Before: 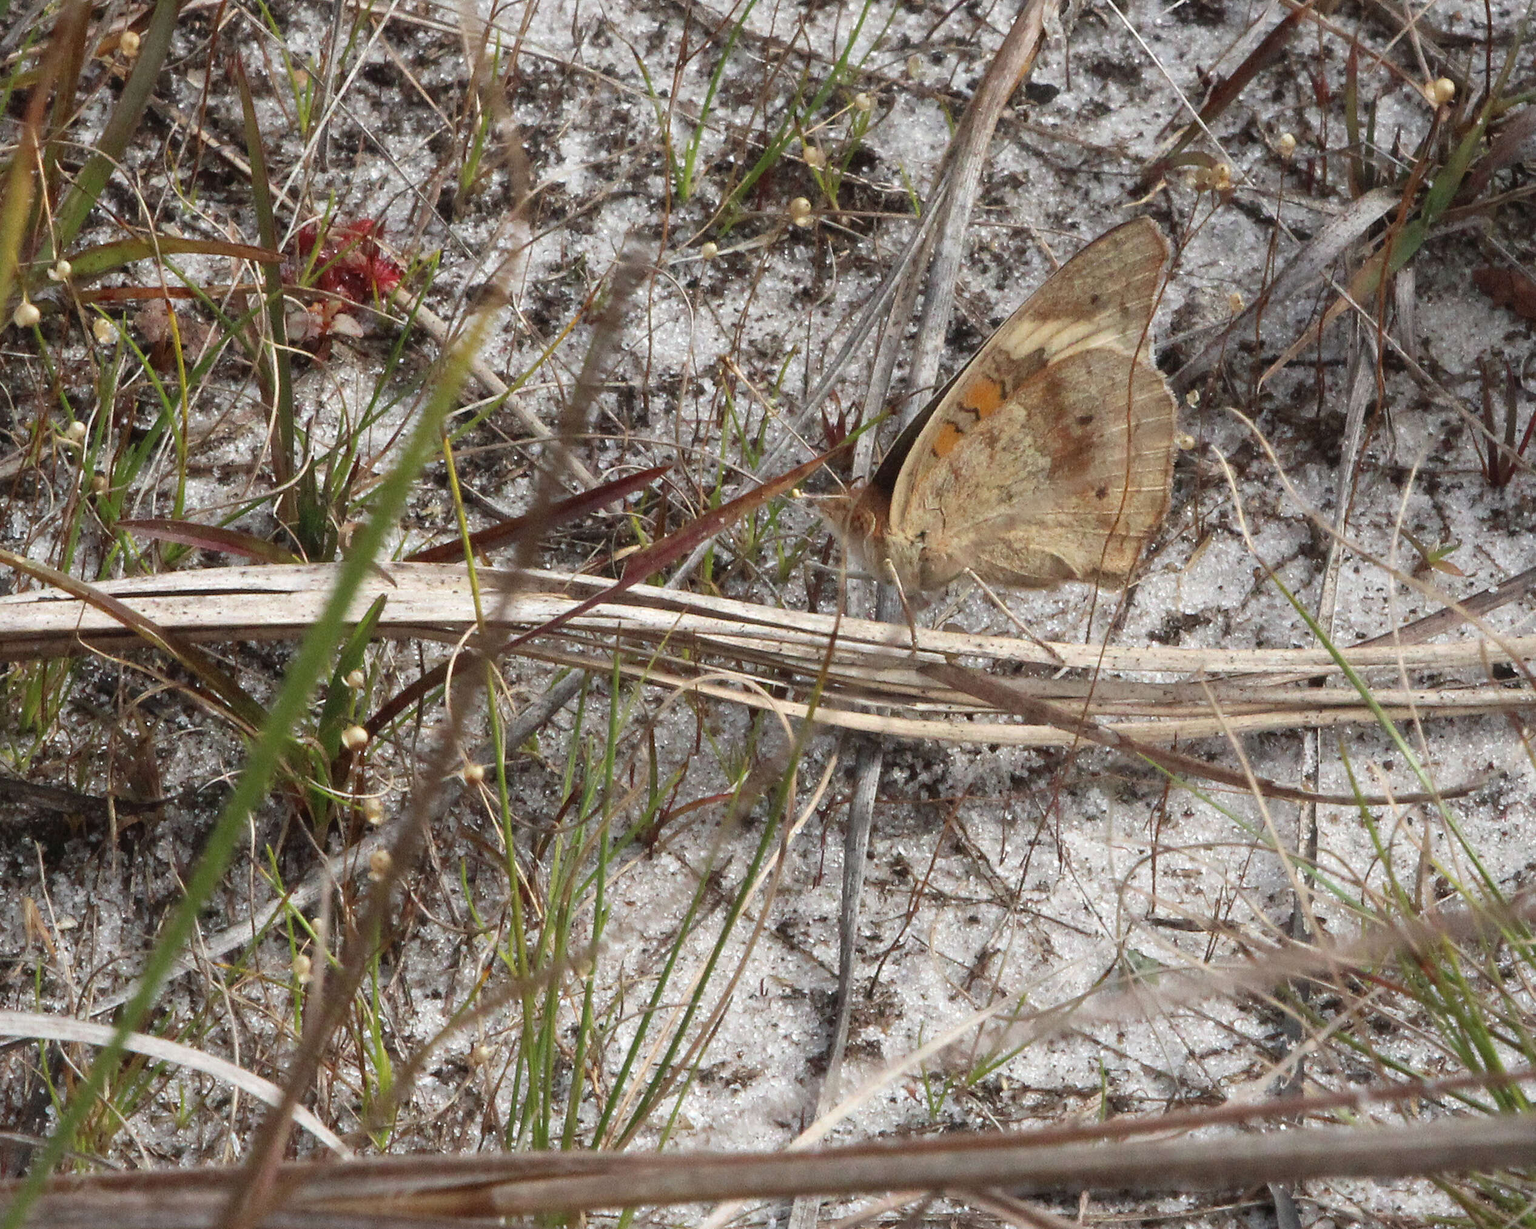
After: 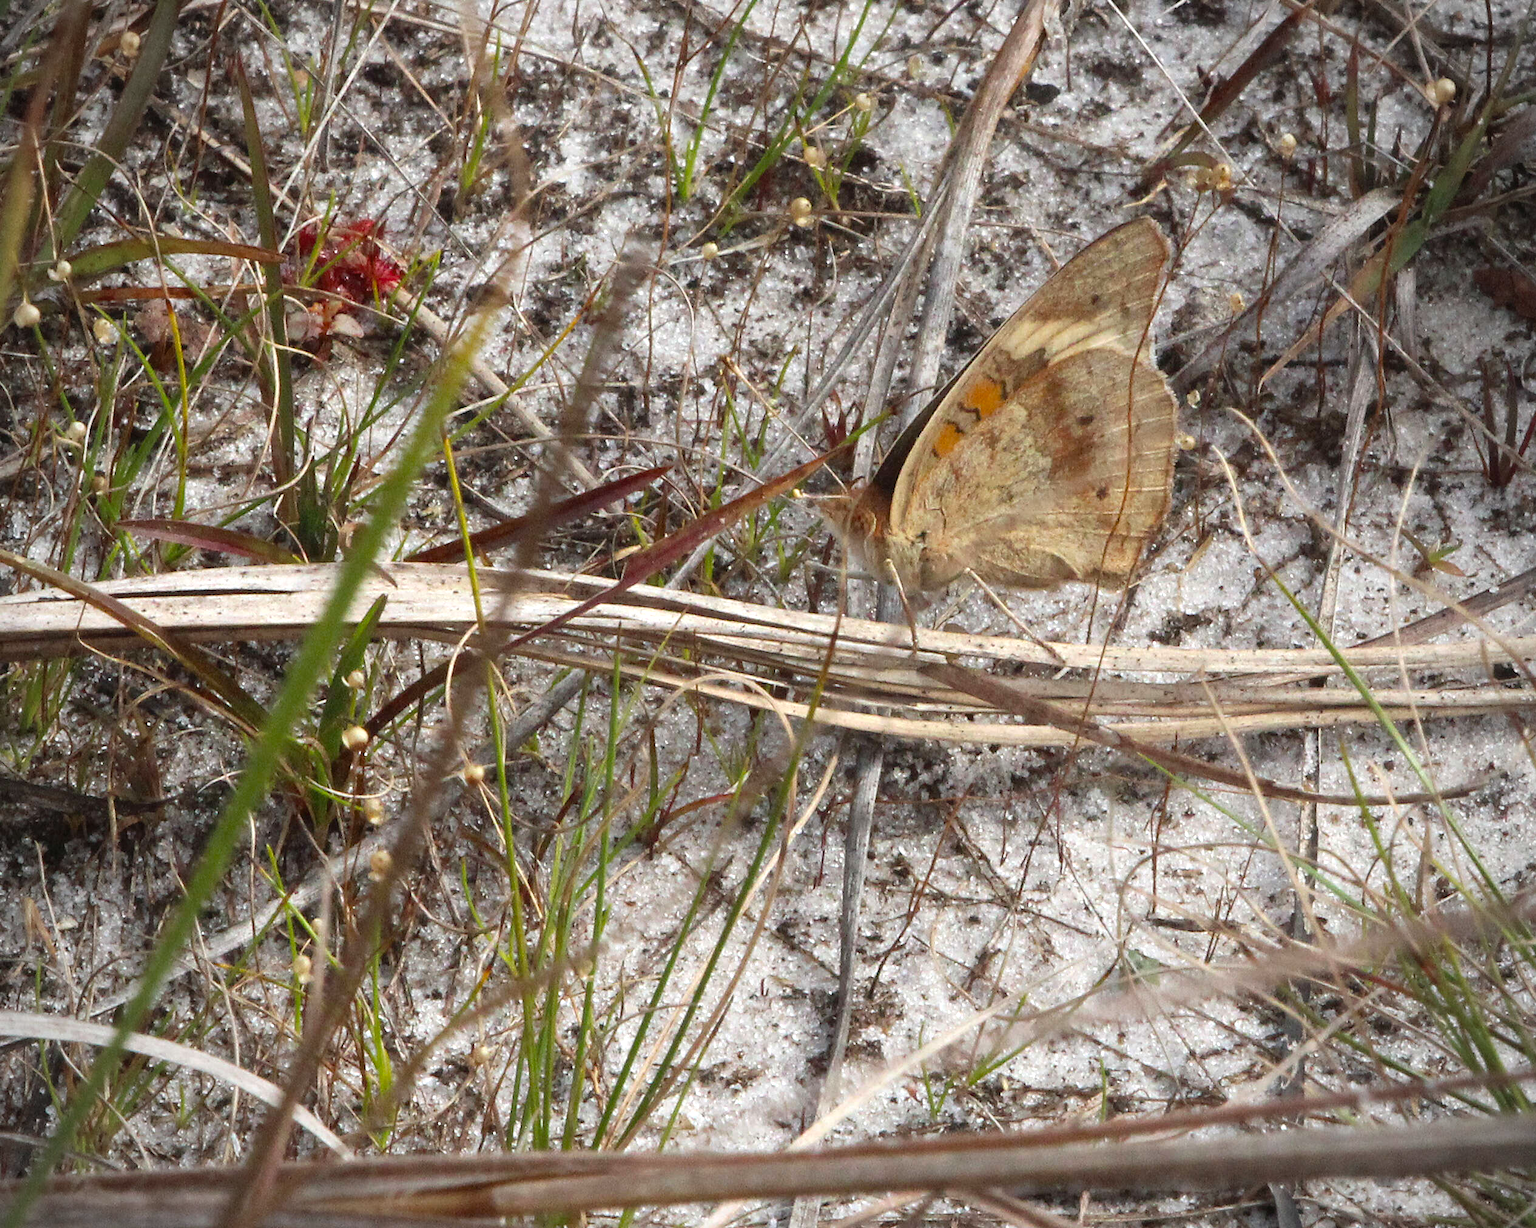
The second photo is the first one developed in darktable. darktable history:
vignetting: fall-off radius 60.92%
exposure: exposure 0.081 EV, compensate highlight preservation false
color balance rgb: linear chroma grading › global chroma 10%, perceptual saturation grading › global saturation 5%, perceptual brilliance grading › global brilliance 4%, global vibrance 7%, saturation formula JzAzBz (2021)
shadows and highlights: shadows -10, white point adjustment 1.5, highlights 10
